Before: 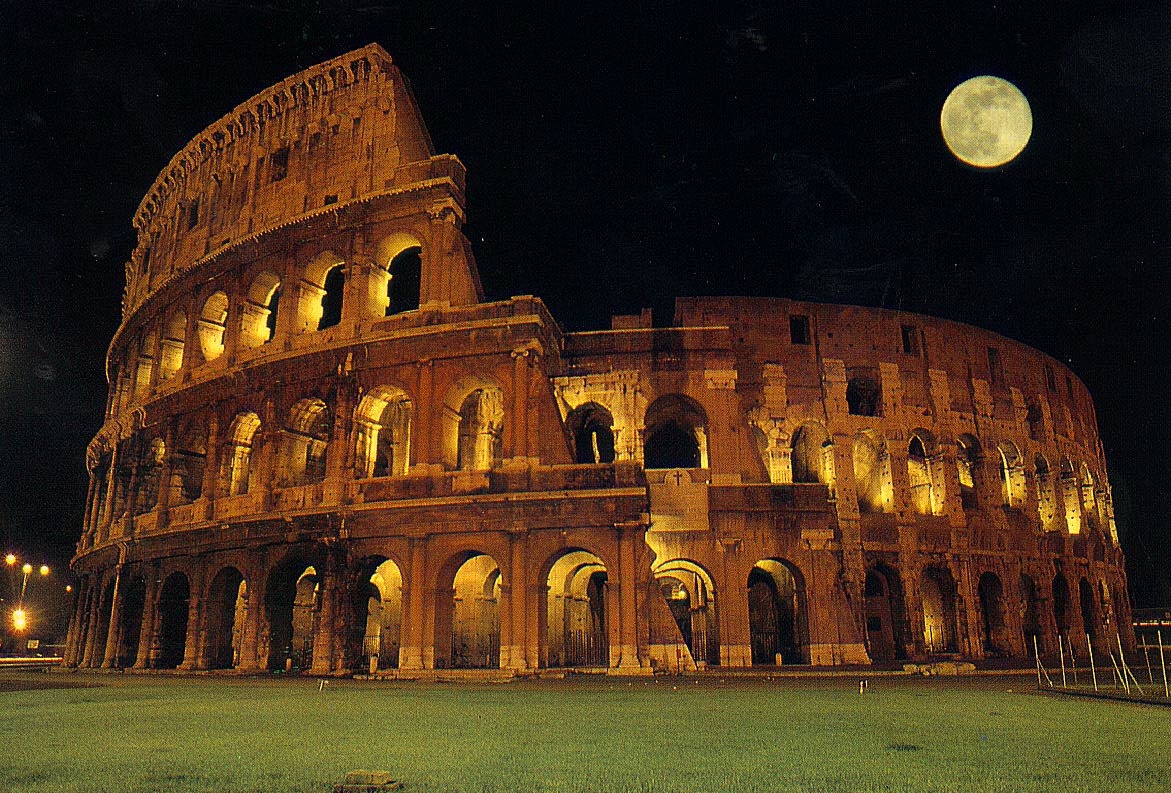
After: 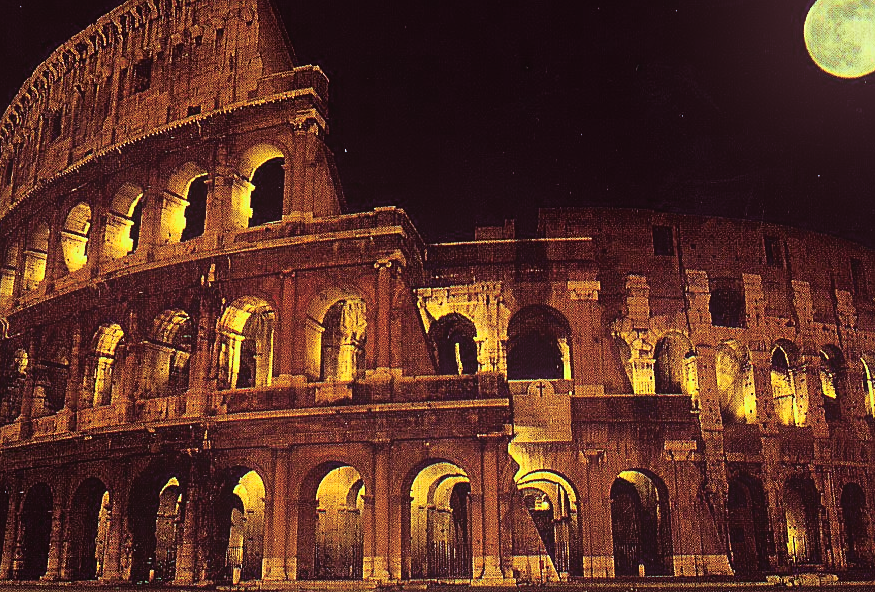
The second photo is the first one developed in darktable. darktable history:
white balance: red 0.931, blue 1.11
sharpen: radius 2.529, amount 0.323
split-toning: on, module defaults
tone curve: curves: ch0 [(0, 0.031) (0.139, 0.084) (0.311, 0.278) (0.495, 0.544) (0.718, 0.816) (0.841, 0.909) (1, 0.967)]; ch1 [(0, 0) (0.272, 0.249) (0.388, 0.385) (0.479, 0.456) (0.495, 0.497) (0.538, 0.55) (0.578, 0.595) (0.707, 0.778) (1, 1)]; ch2 [(0, 0) (0.125, 0.089) (0.353, 0.329) (0.443, 0.408) (0.502, 0.495) (0.56, 0.553) (0.608, 0.631) (1, 1)], color space Lab, independent channels, preserve colors none
crop and rotate: left 11.831%, top 11.346%, right 13.429%, bottom 13.899%
bloom: on, module defaults
